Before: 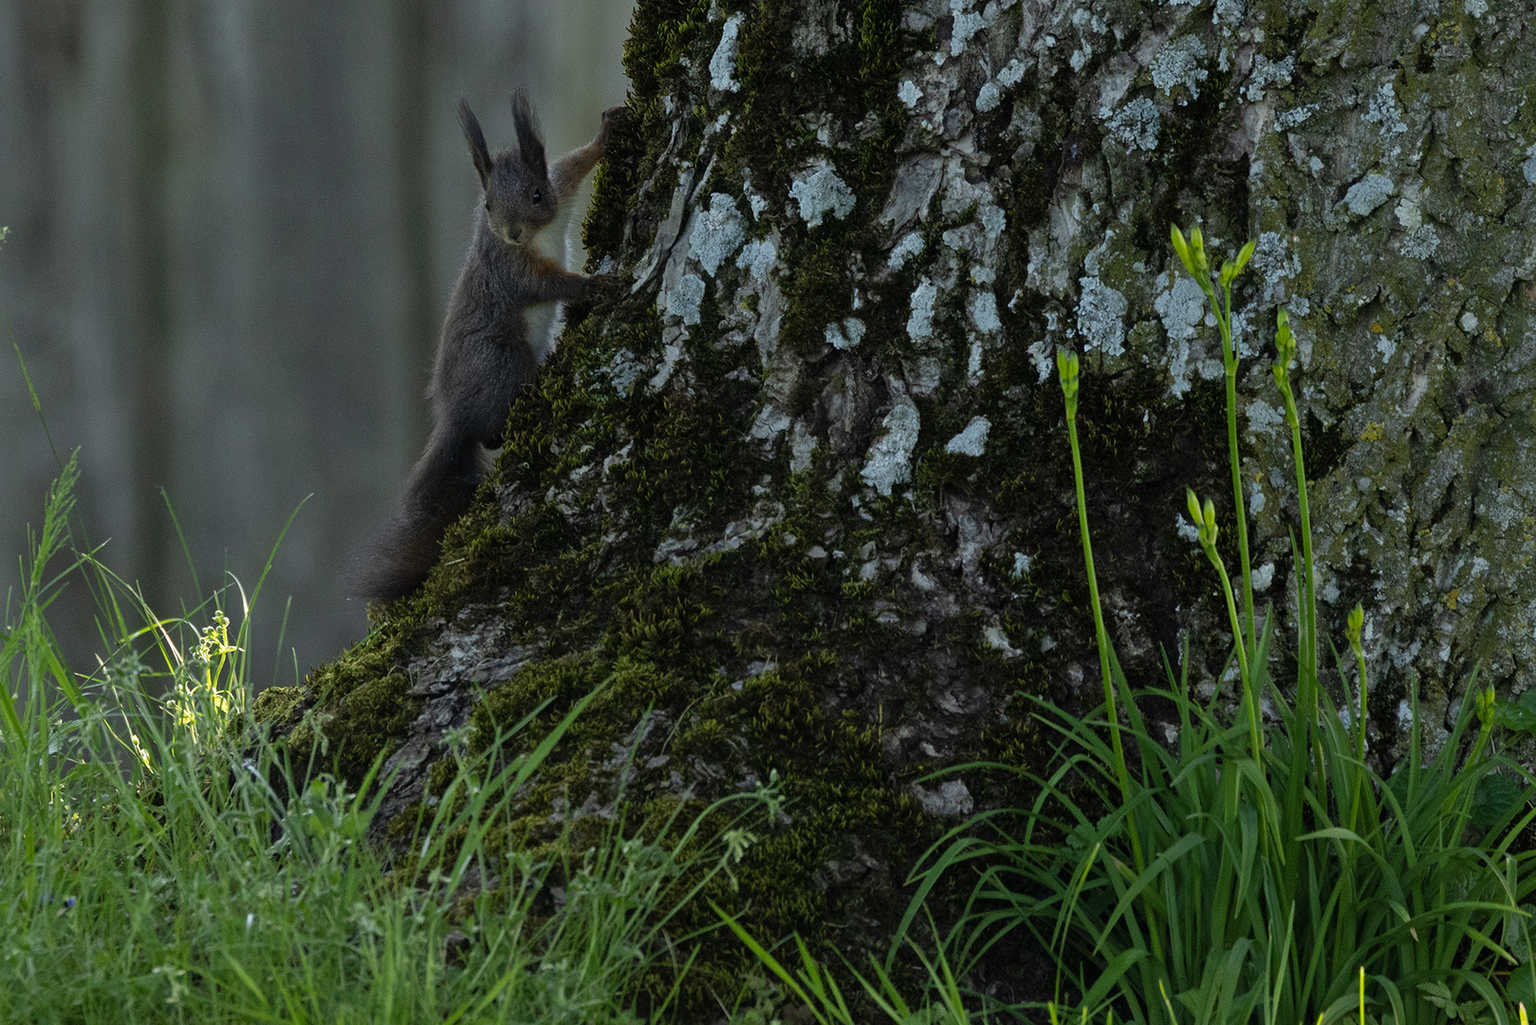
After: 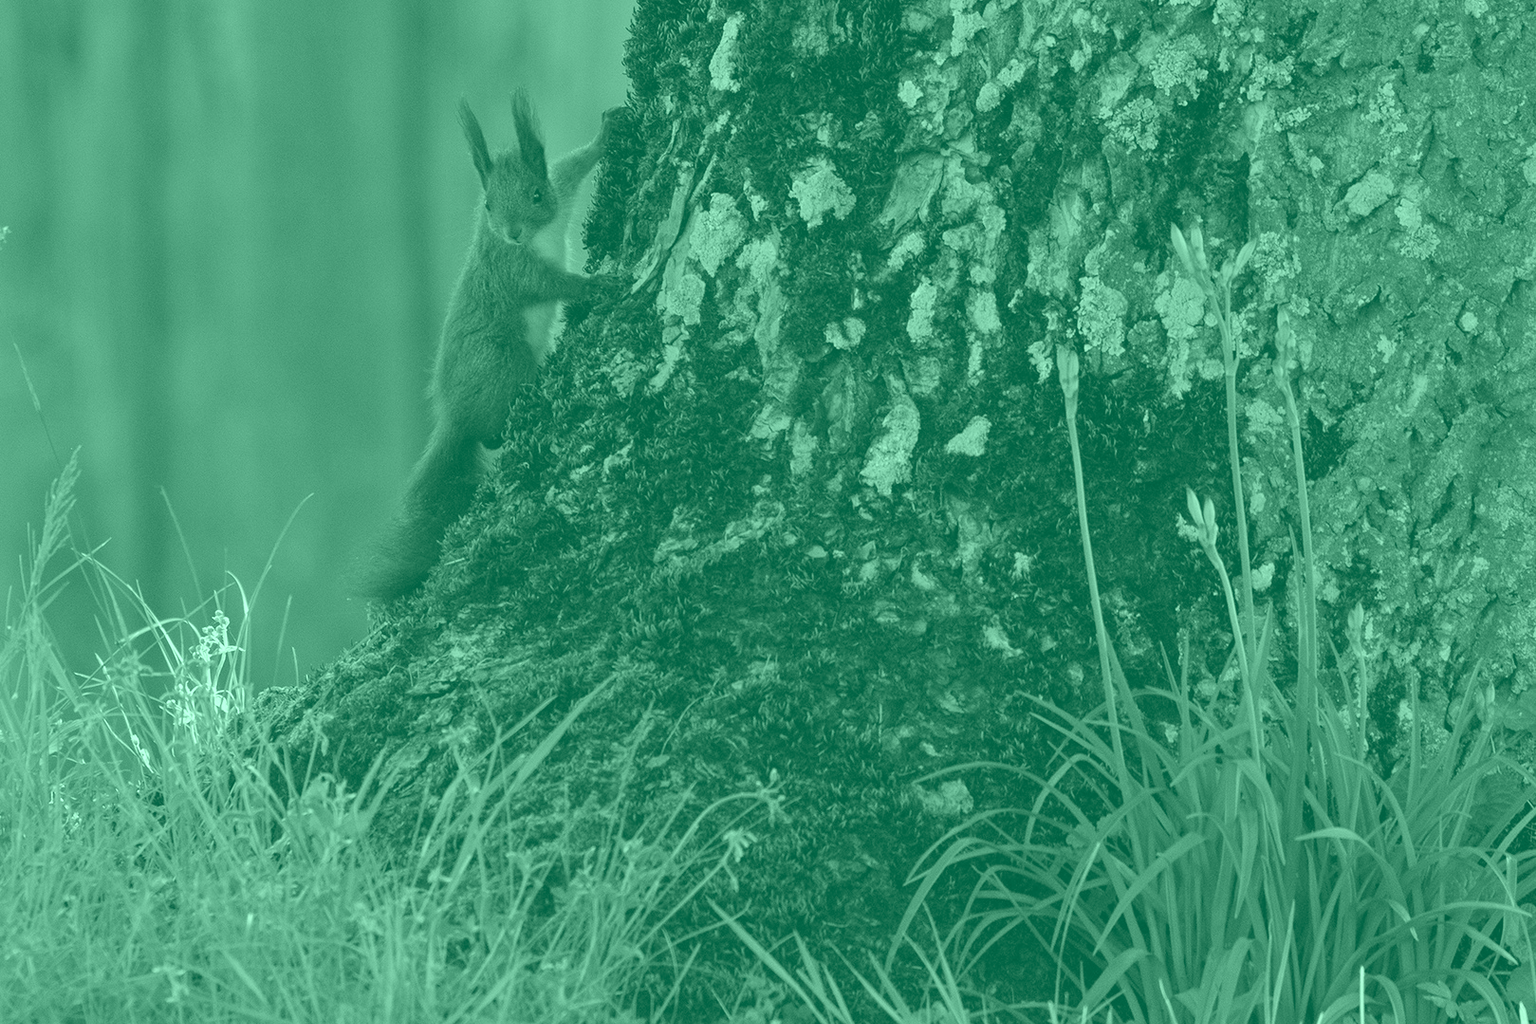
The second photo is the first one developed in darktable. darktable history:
color balance: input saturation 100.43%, contrast fulcrum 14.22%, output saturation 70.41%
rgb levels: mode RGB, independent channels, levels [[0, 0.474, 1], [0, 0.5, 1], [0, 0.5, 1]]
exposure: exposure 0.556 EV
tone equalizer: -7 EV 0.13 EV, smoothing diameter 25%, edges refinement/feathering 10, preserve details guided filter
base curve: curves: ch0 [(0, 0) (0.472, 0.508) (1, 1)]
color correction: highlights a* 15, highlights b* 31.55
colorize: hue 147.6°, saturation 65%, lightness 21.64%
